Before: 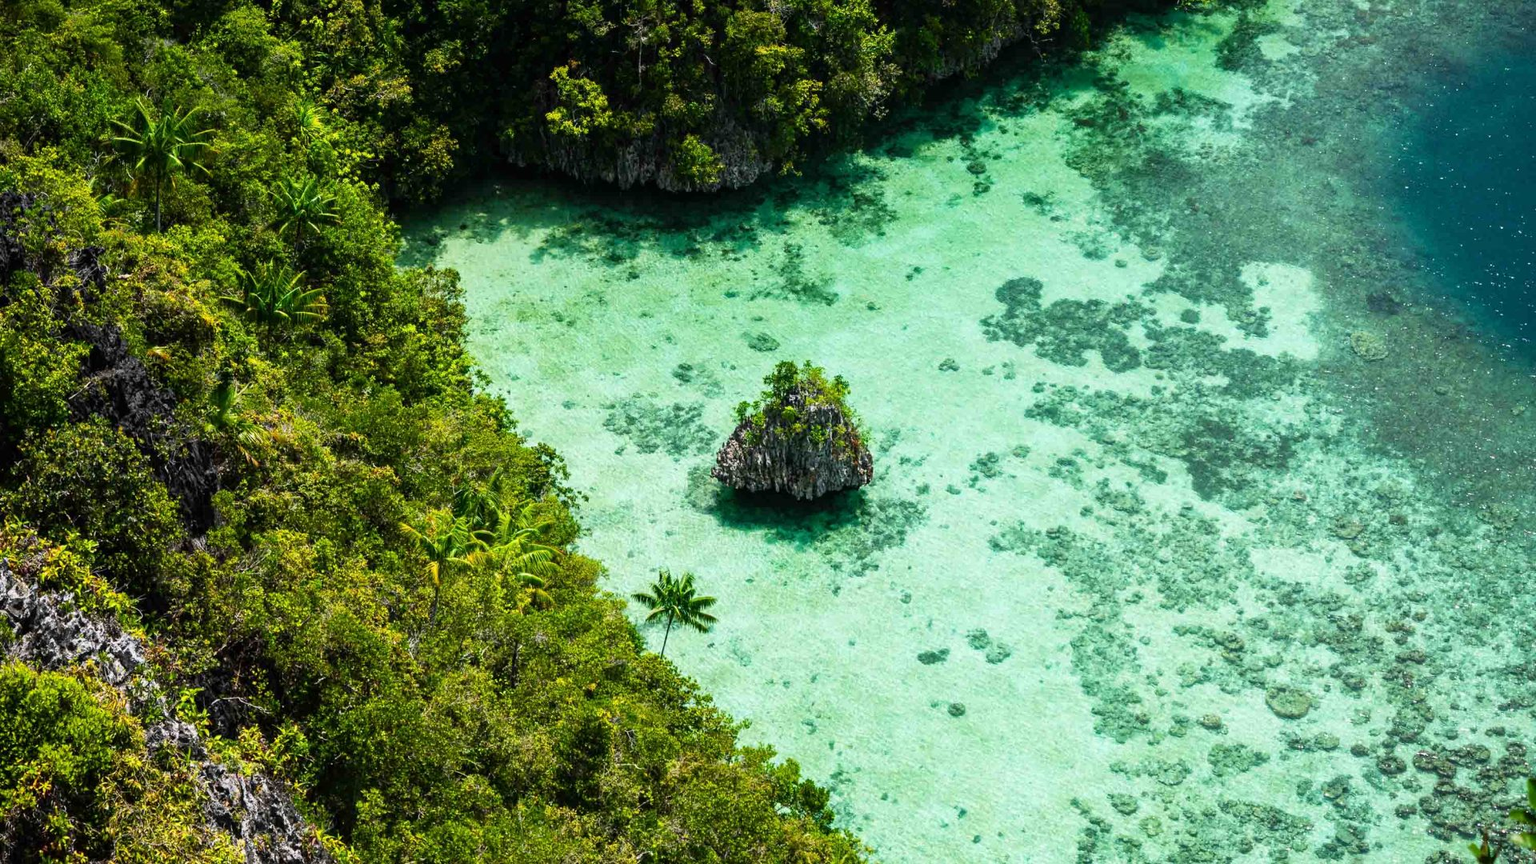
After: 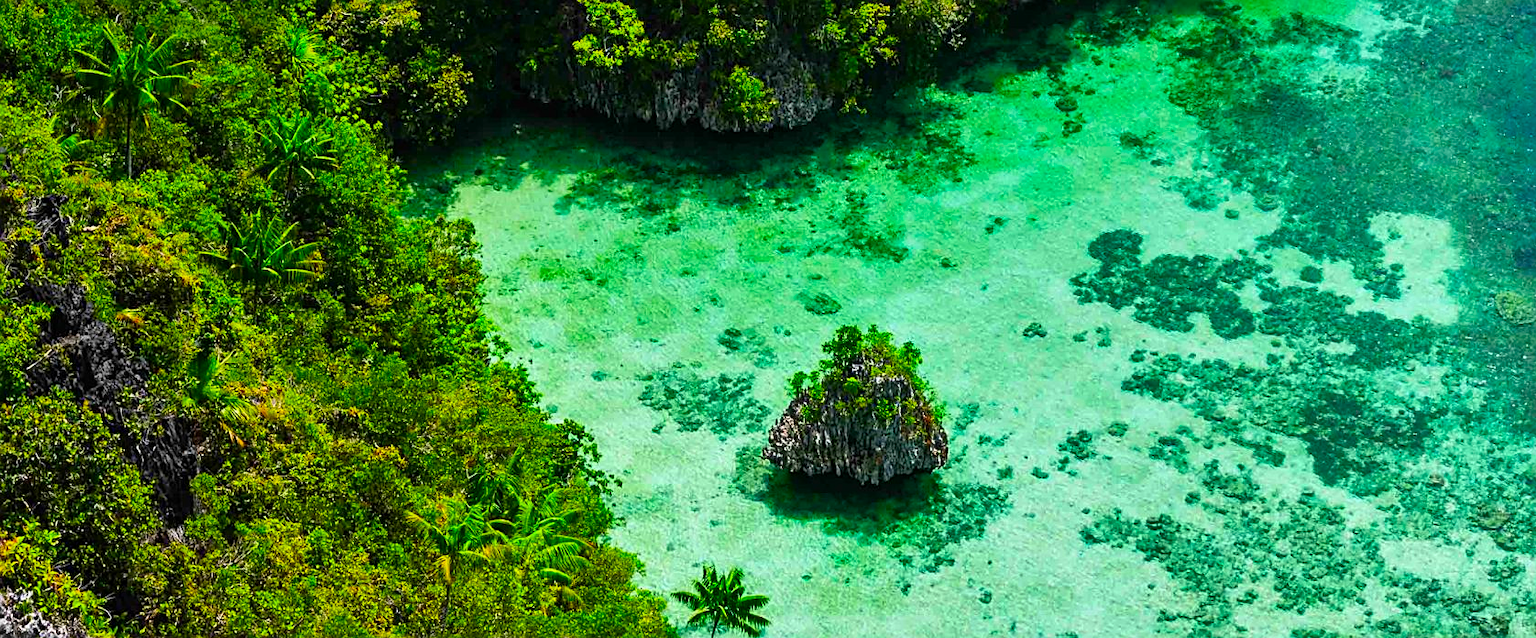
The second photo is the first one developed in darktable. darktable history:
contrast brightness saturation: saturation 0.5
shadows and highlights: highlights color adjustment 0%, low approximation 0.01, soften with gaussian
crop: left 3.015%, top 8.969%, right 9.647%, bottom 26.457%
vibrance: vibrance 75%
exposure: compensate highlight preservation false
sharpen: on, module defaults
tone equalizer: on, module defaults
